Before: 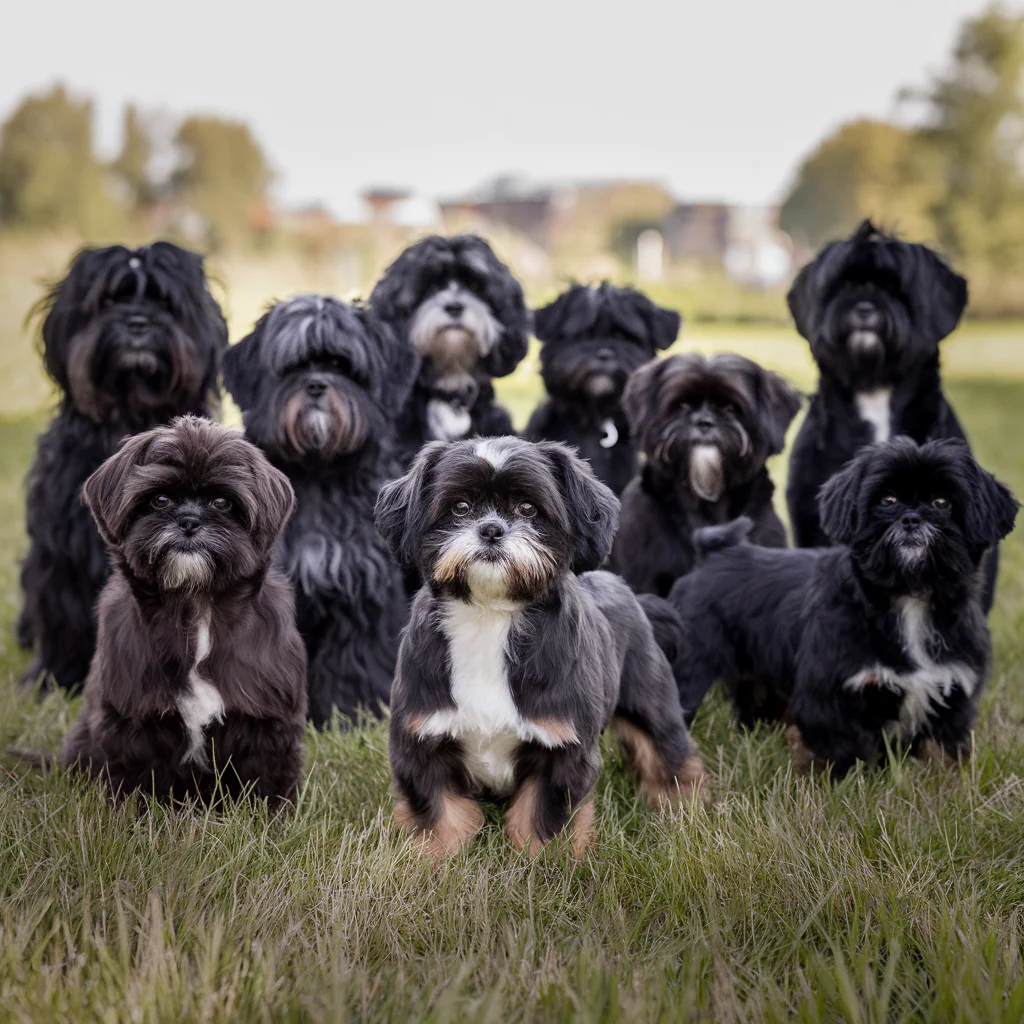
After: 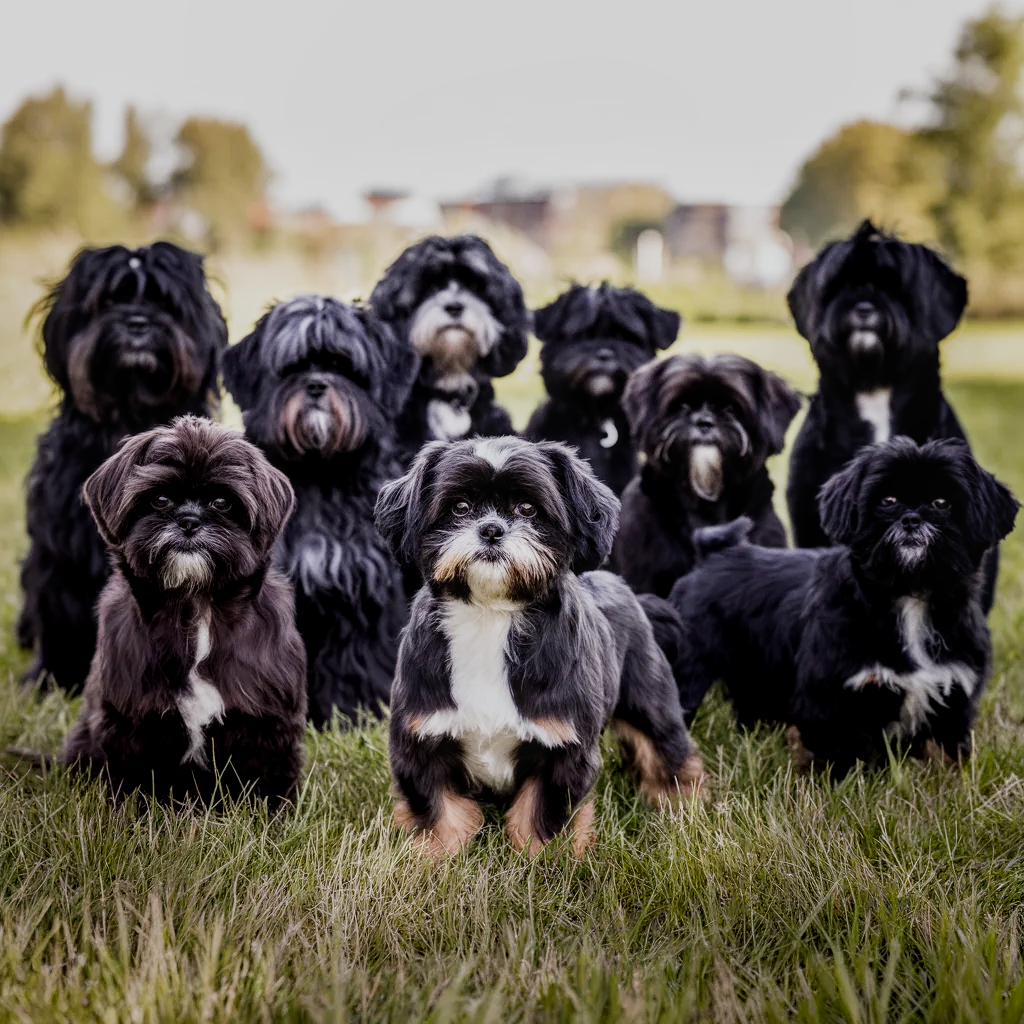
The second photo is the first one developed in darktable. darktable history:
local contrast: on, module defaults
sigmoid: contrast 1.54, target black 0
